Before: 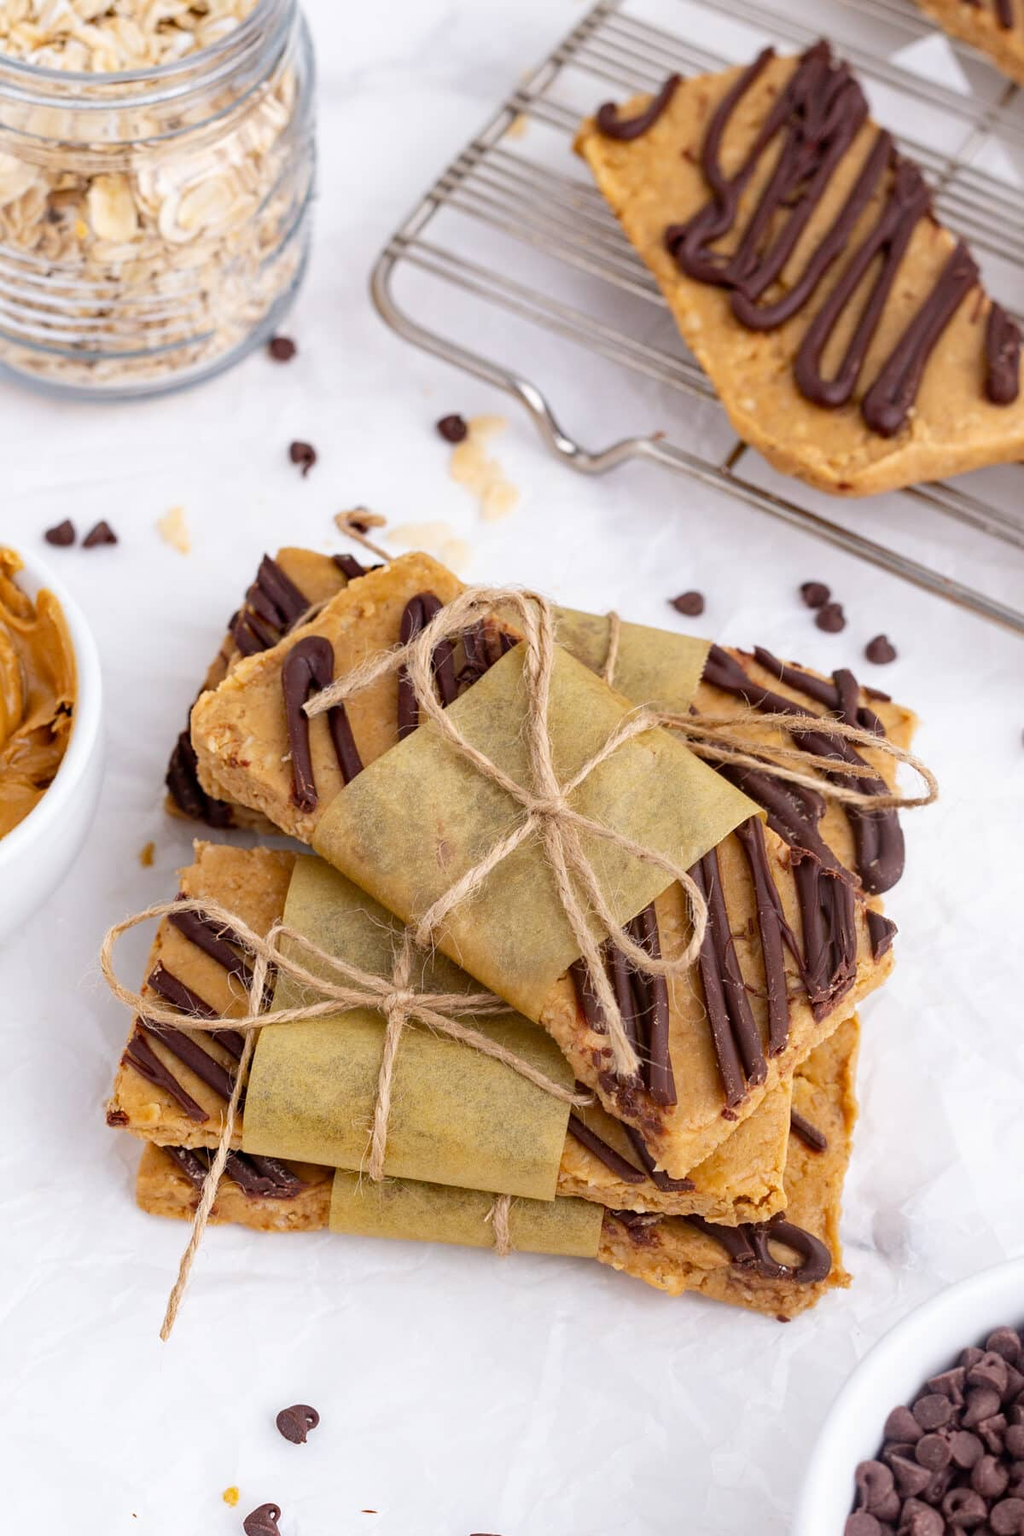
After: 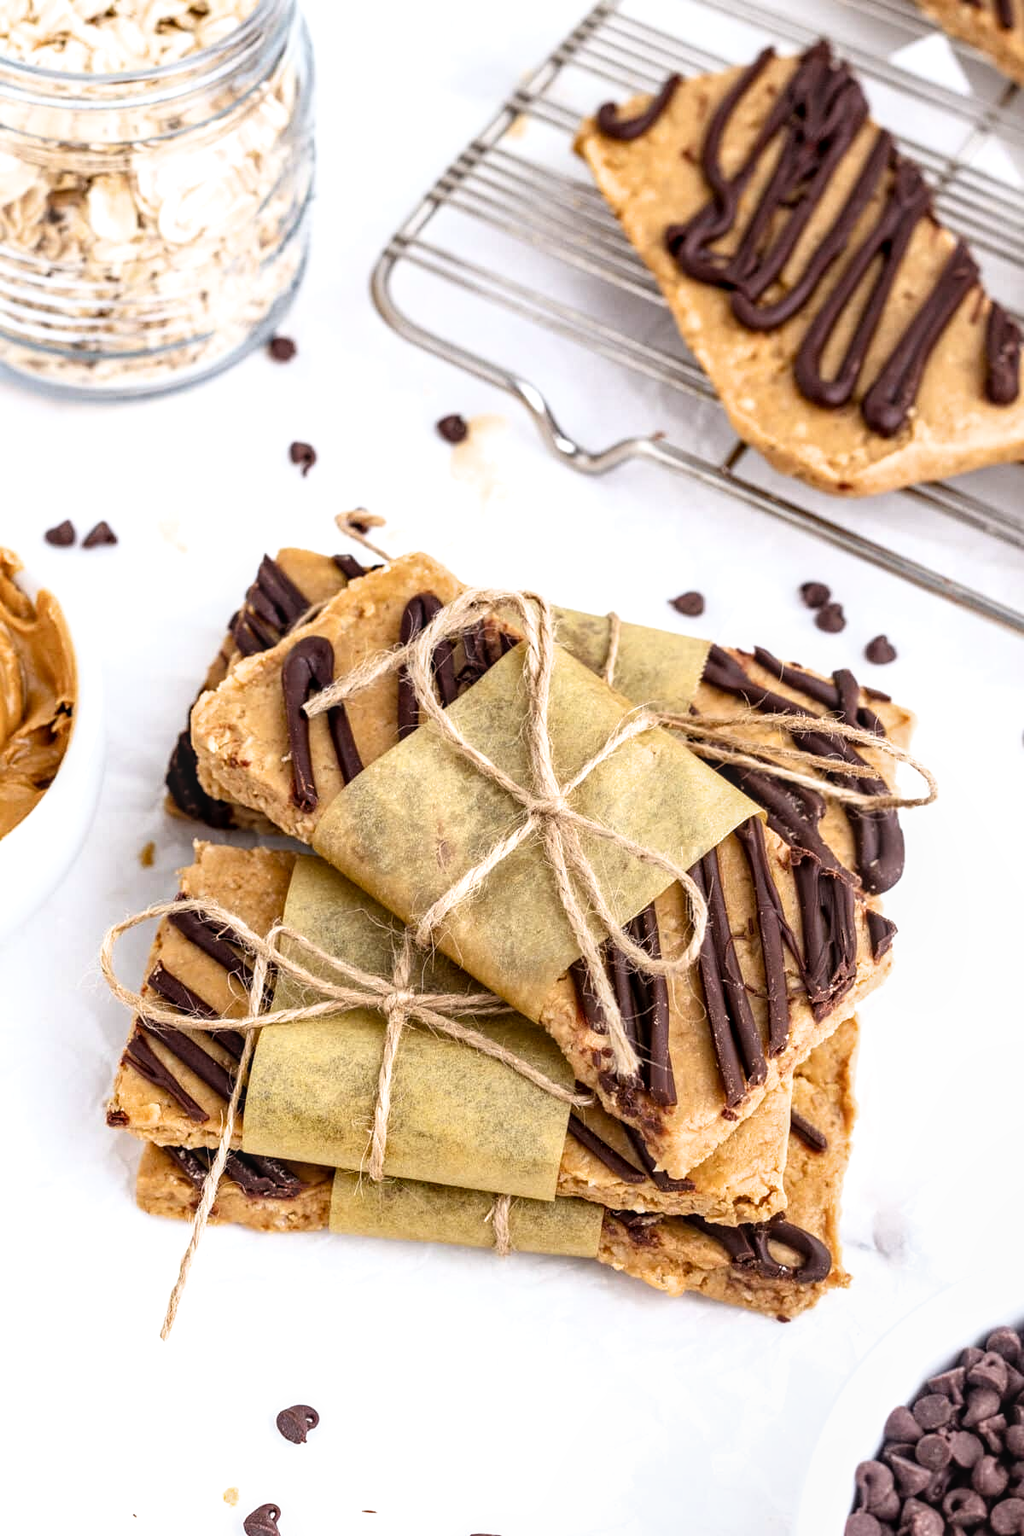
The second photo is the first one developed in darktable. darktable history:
filmic rgb: white relative exposure 2.34 EV, hardness 6.59
local contrast: on, module defaults
exposure: exposure 0.258 EV
white balance: red 0.978, blue 0.999
